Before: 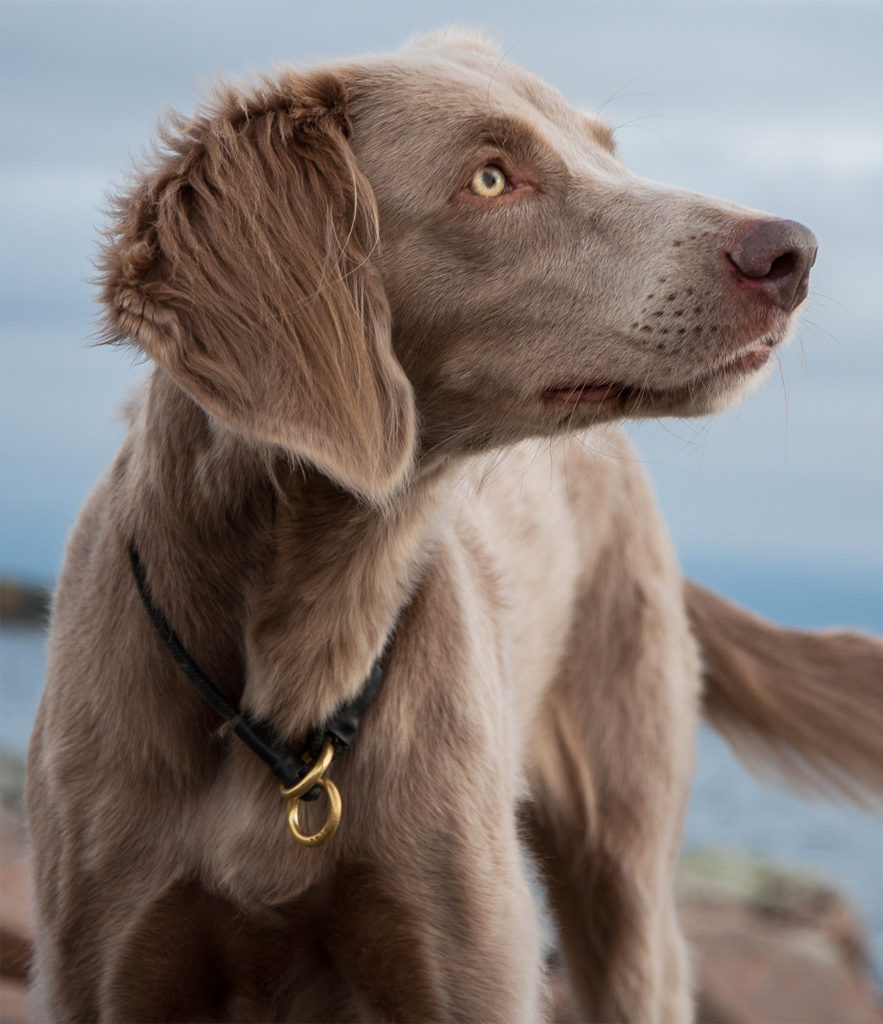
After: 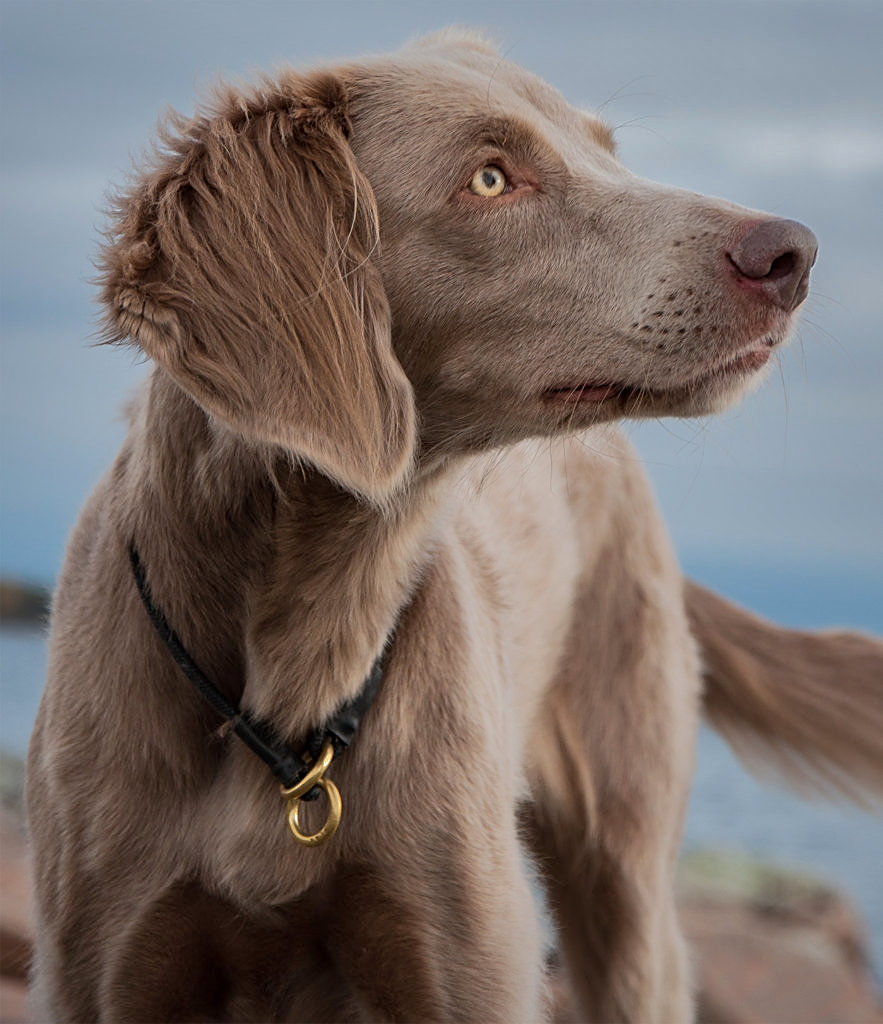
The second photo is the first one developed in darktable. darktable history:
shadows and highlights: shadows 25, highlights -70
base curve: curves: ch0 [(0, 0) (0.989, 0.992)], preserve colors none
sharpen: on, module defaults
